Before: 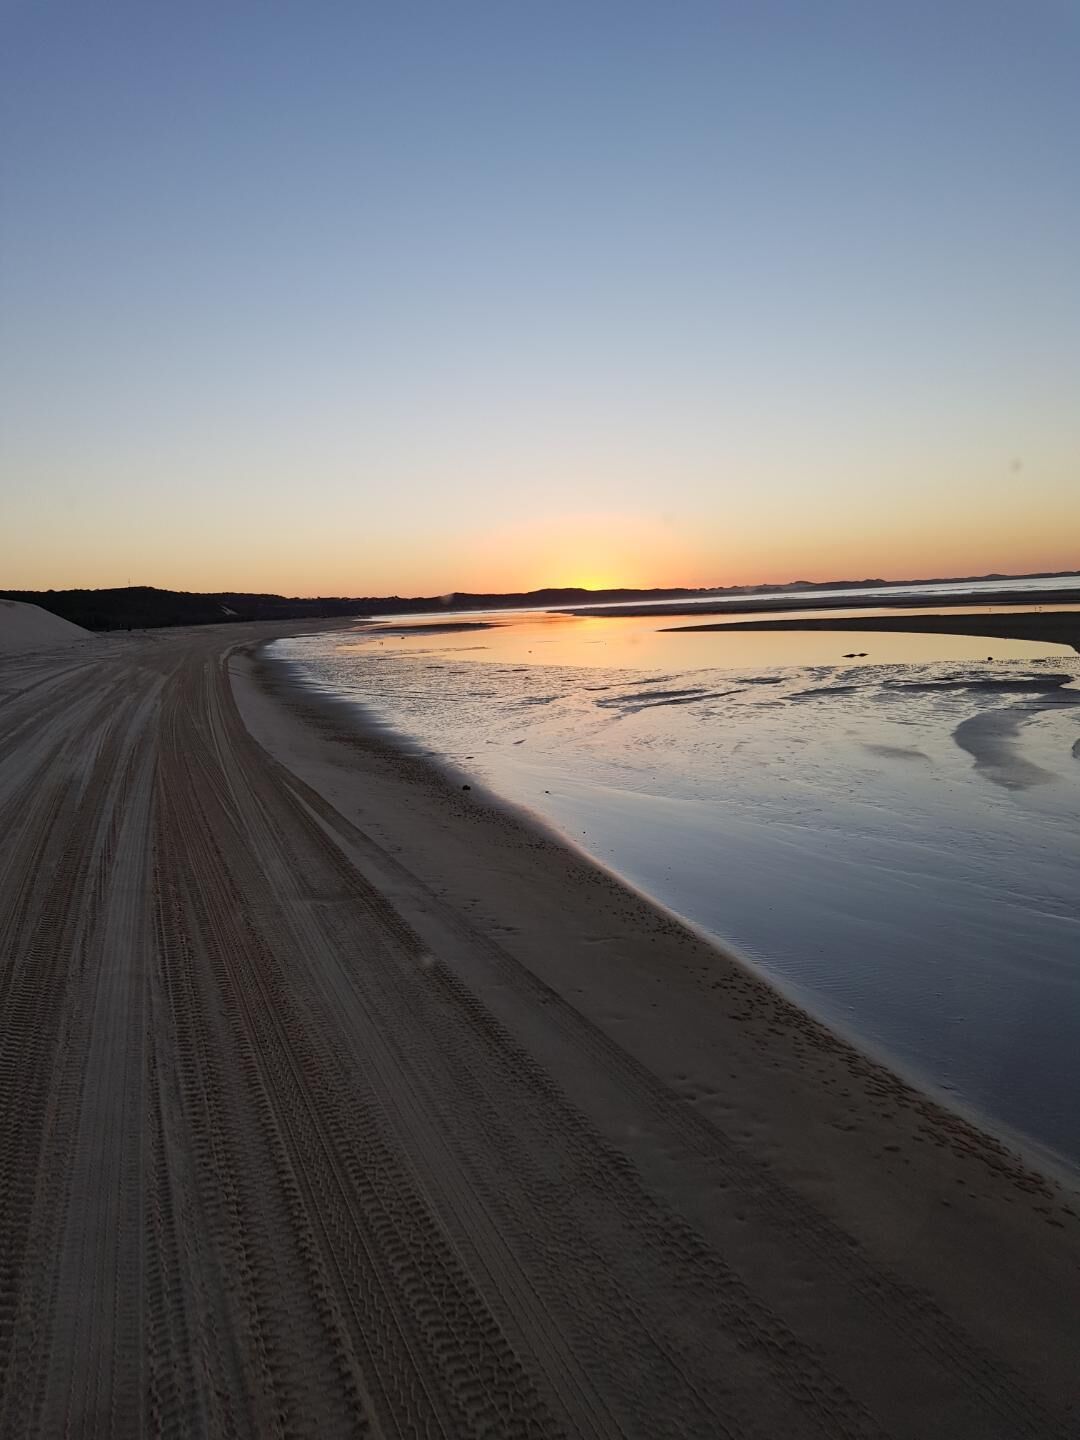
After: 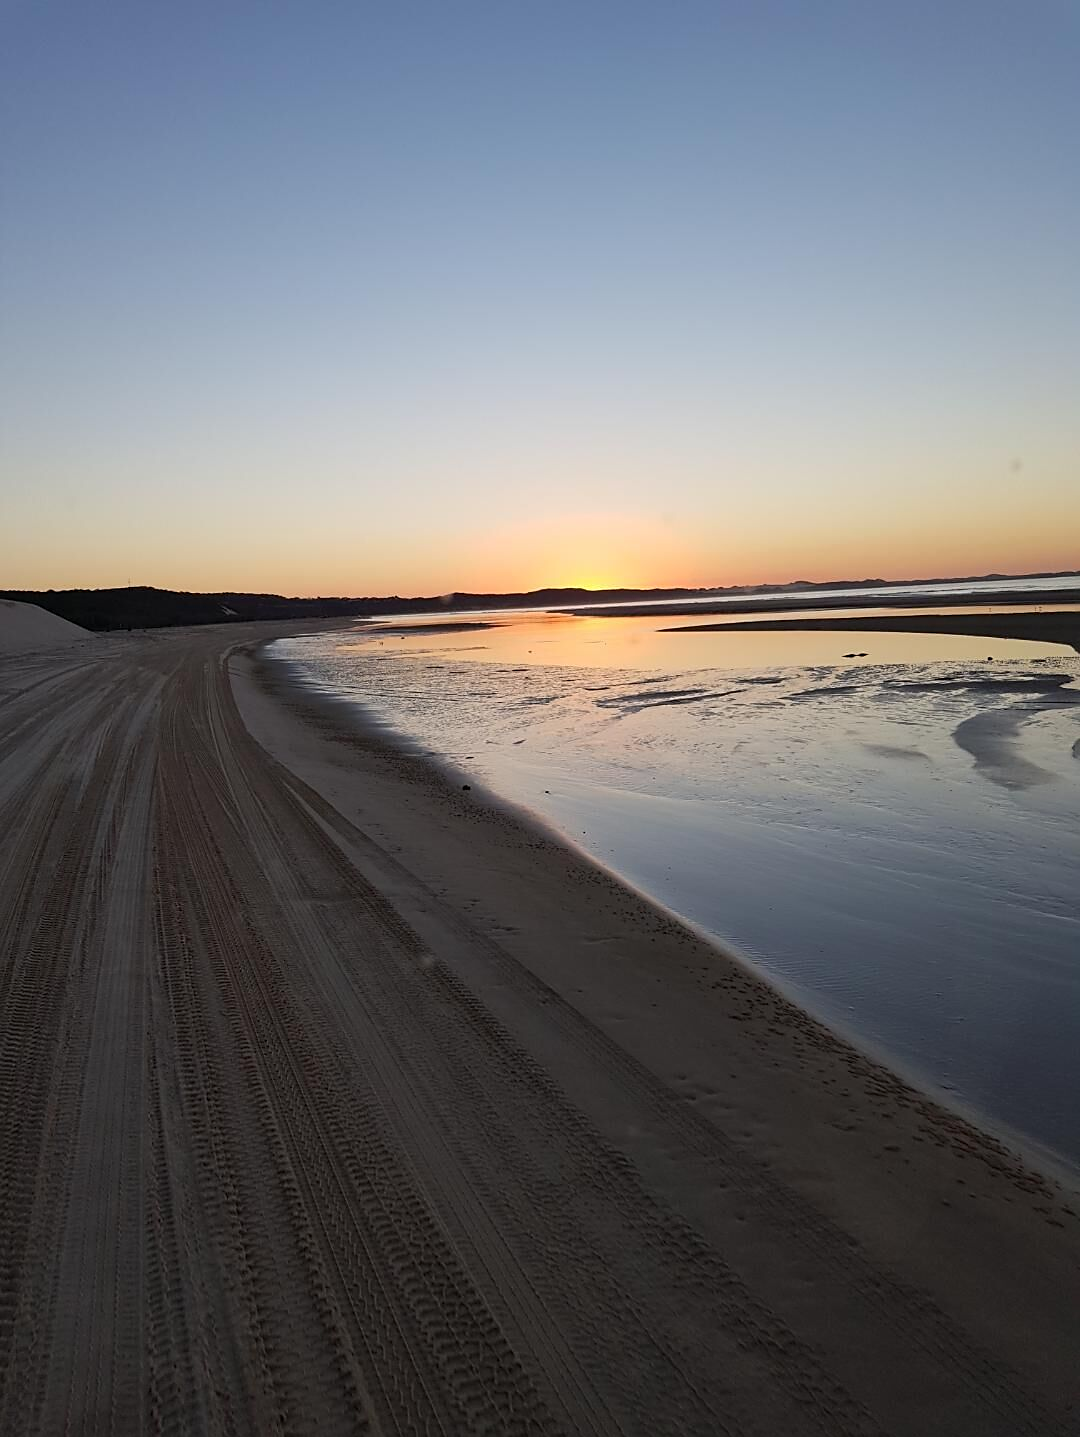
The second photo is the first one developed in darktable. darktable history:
sharpen: radius 1.864, amount 0.398, threshold 1.271
crop: top 0.05%, bottom 0.098%
